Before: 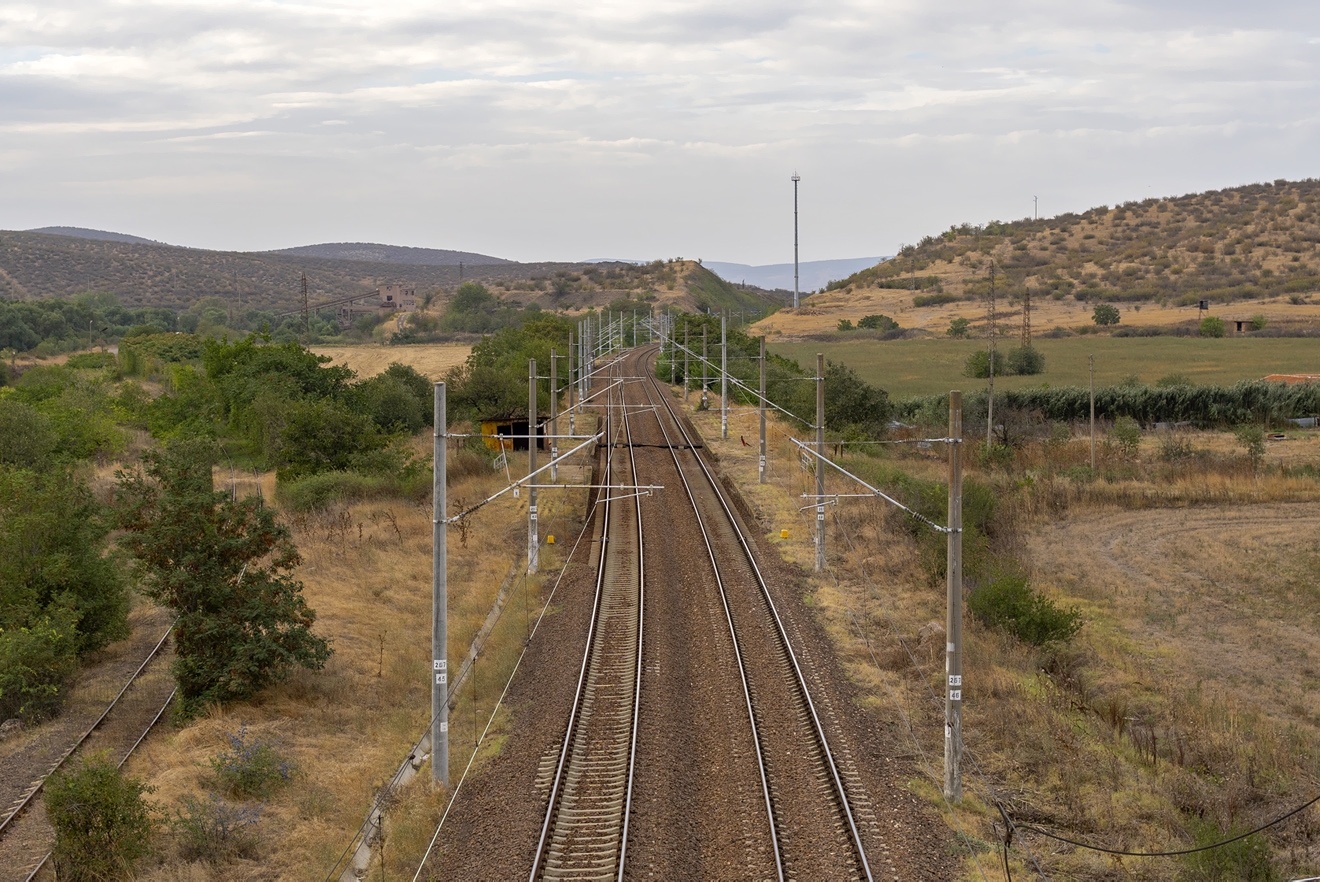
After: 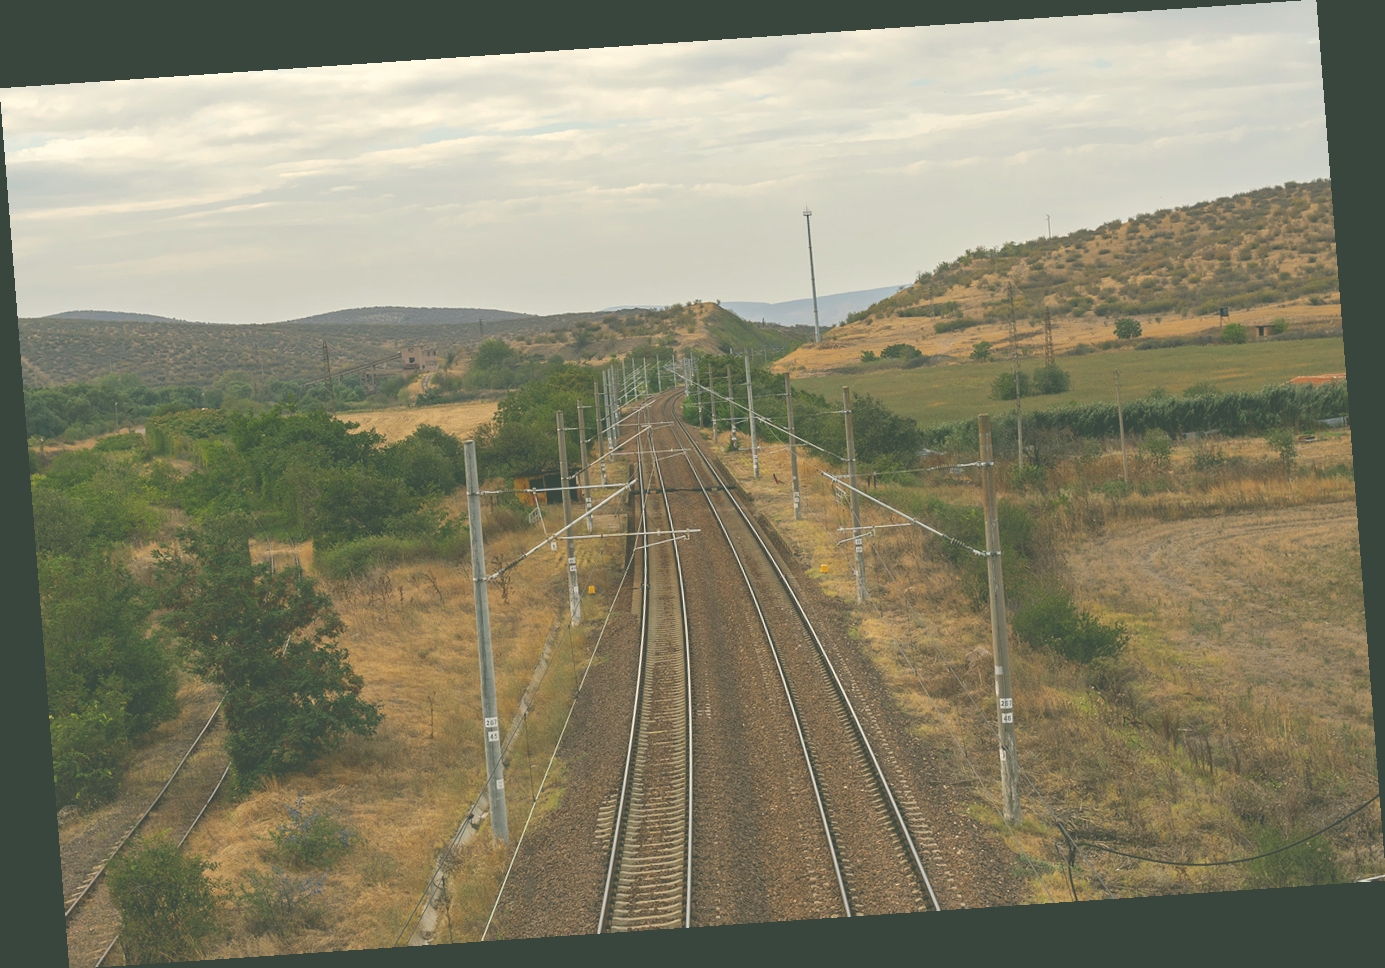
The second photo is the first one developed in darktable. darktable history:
exposure: black level correction -0.062, exposure -0.05 EV, compensate highlight preservation false
color correction: highlights a* -0.482, highlights b* 9.48, shadows a* -9.48, shadows b* 0.803
rotate and perspective: rotation -4.2°, shear 0.006, automatic cropping off
